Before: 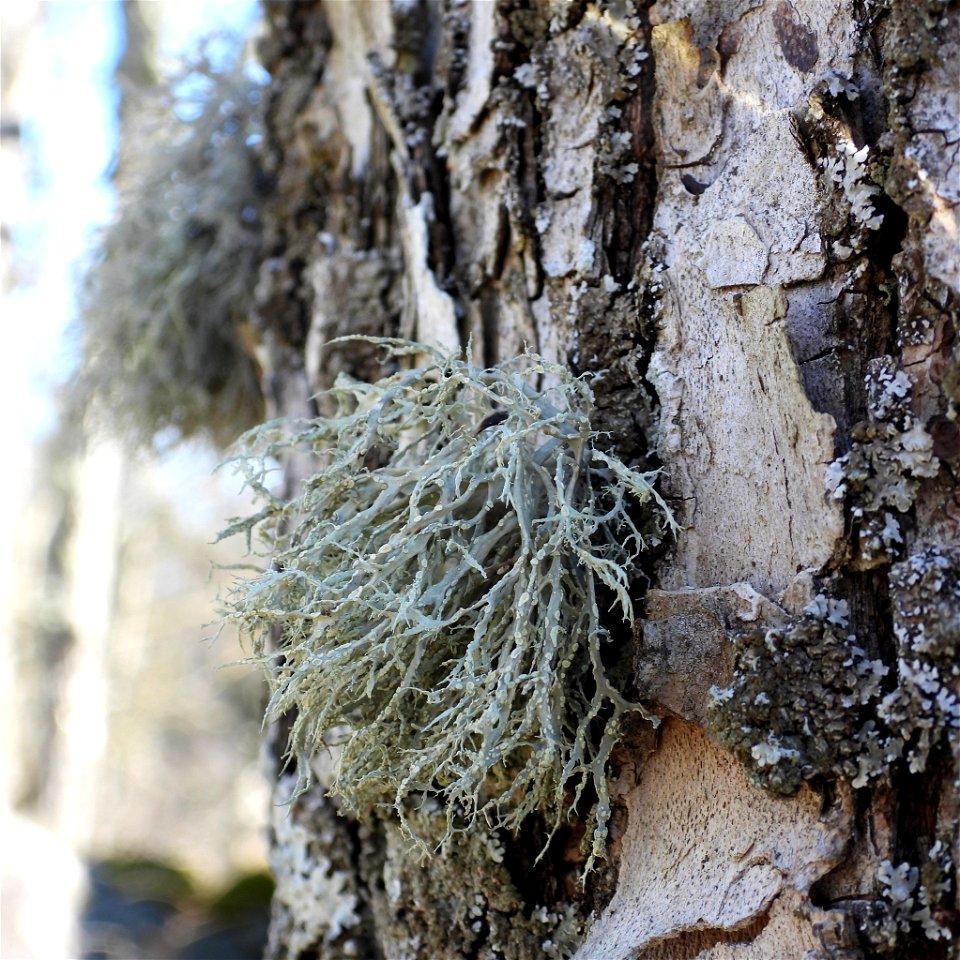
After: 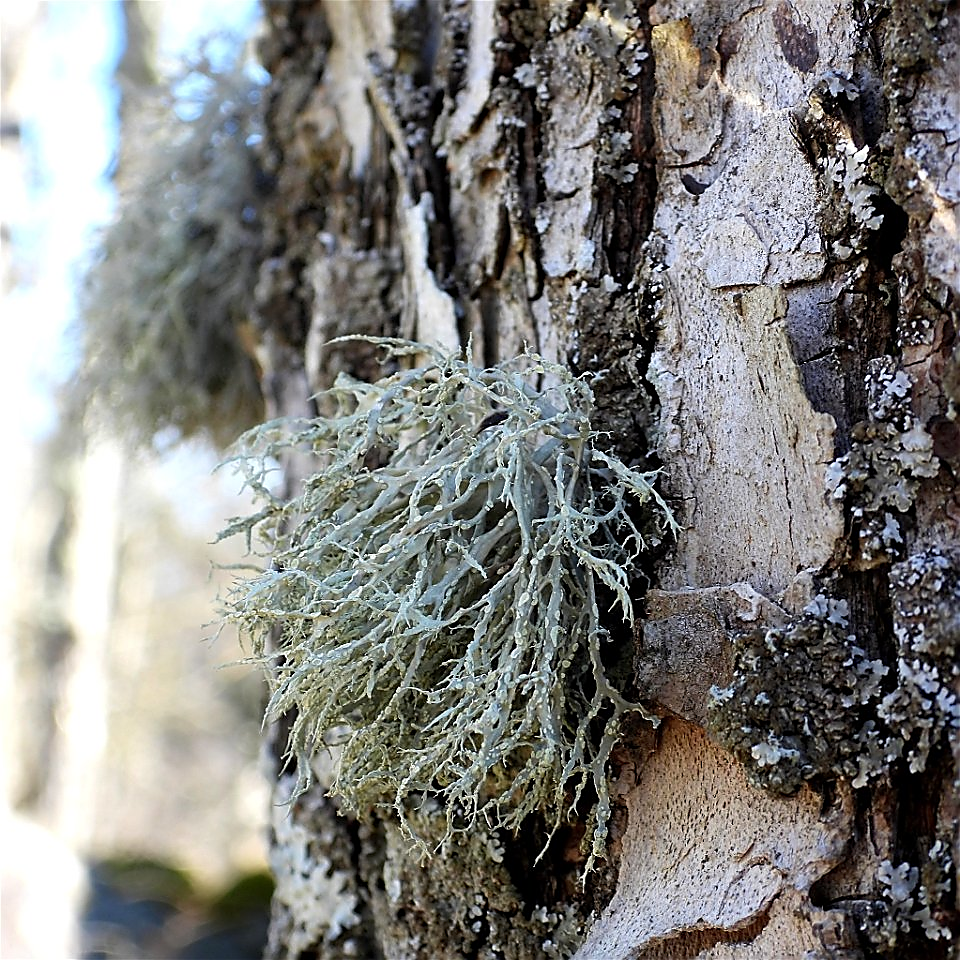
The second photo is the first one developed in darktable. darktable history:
sharpen: radius 1.397, amount 1.248, threshold 0.822
